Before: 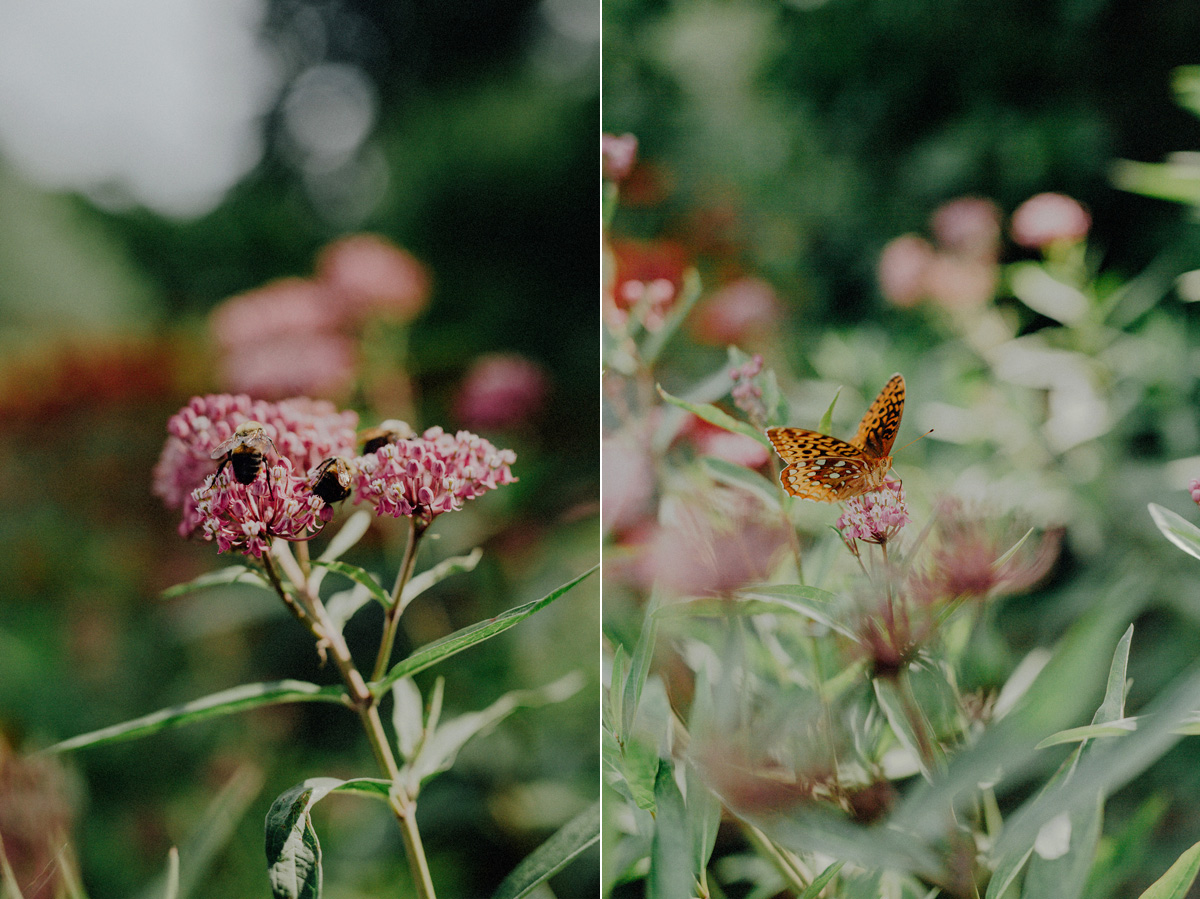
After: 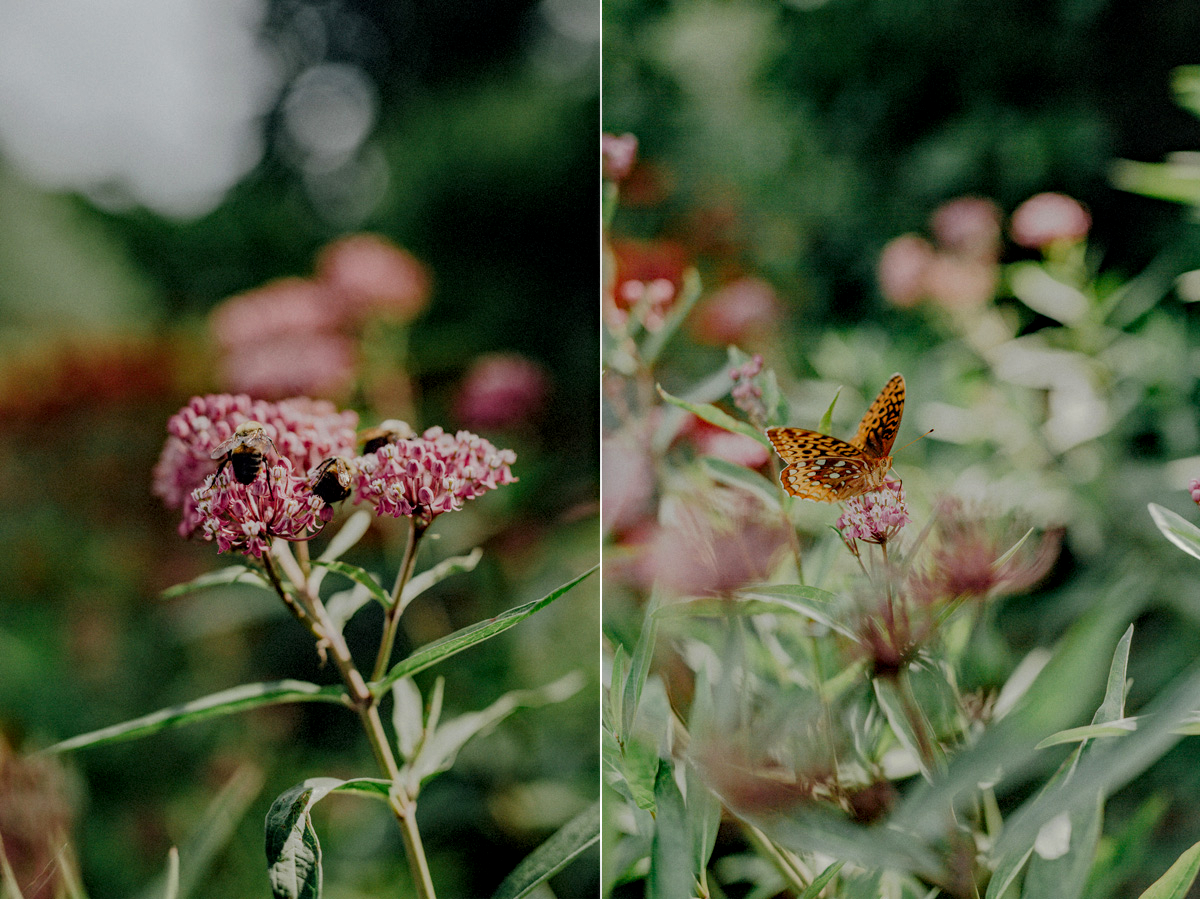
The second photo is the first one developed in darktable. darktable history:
local contrast: on, module defaults
exposure: exposure -0.157 EV, compensate highlight preservation false
haze removal: compatibility mode true, adaptive false
